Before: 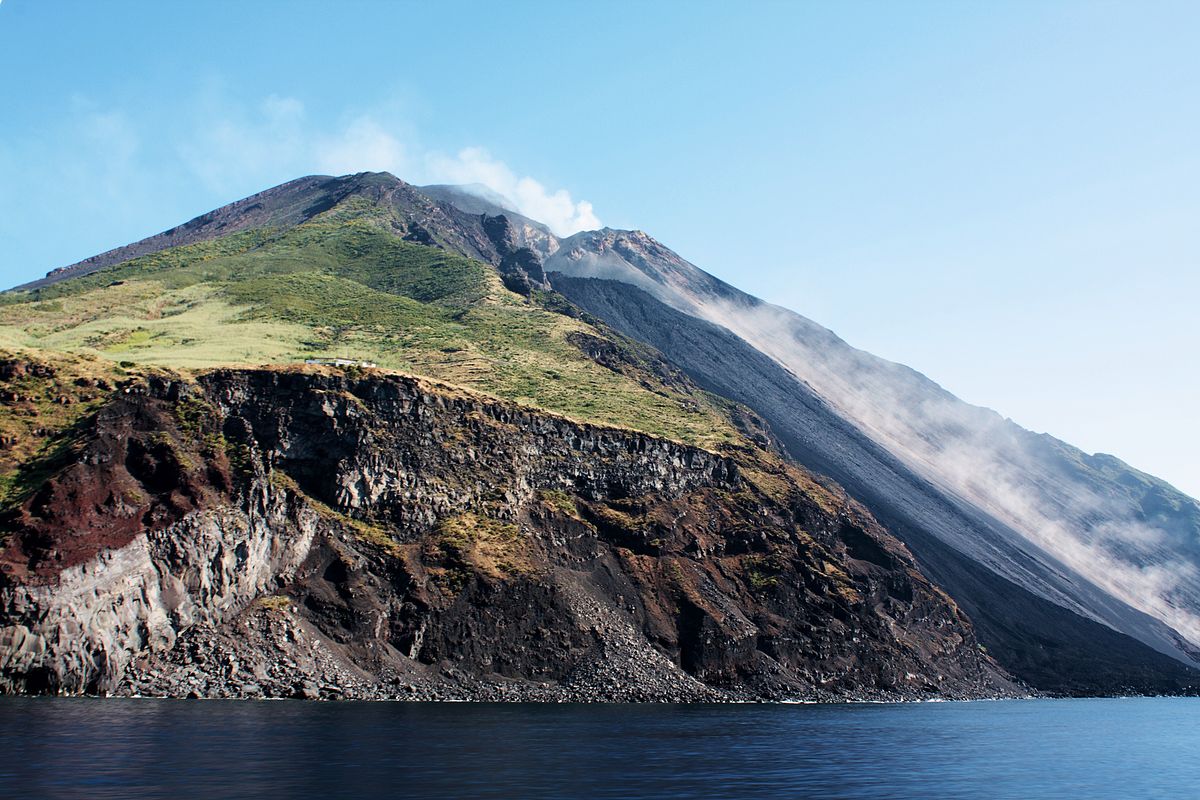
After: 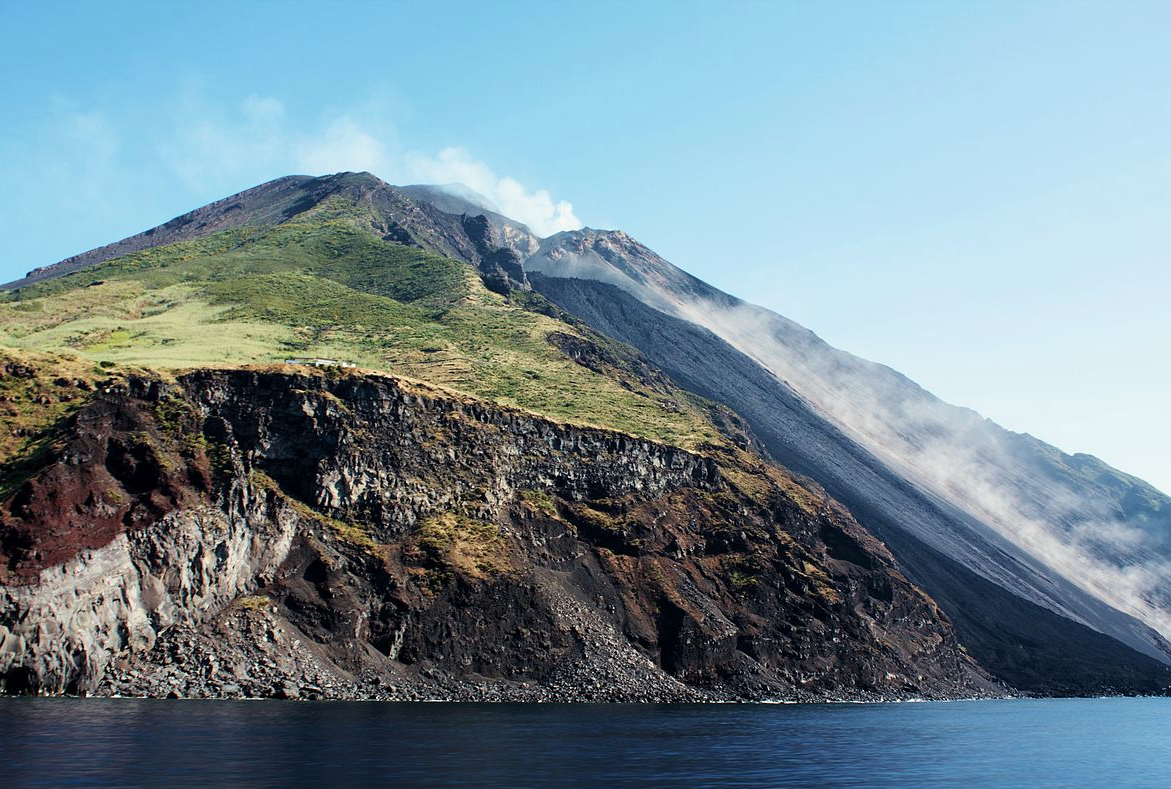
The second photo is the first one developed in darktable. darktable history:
crop and rotate: left 1.672%, right 0.688%, bottom 1.354%
color correction: highlights a* -2.47, highlights b* 2.37
